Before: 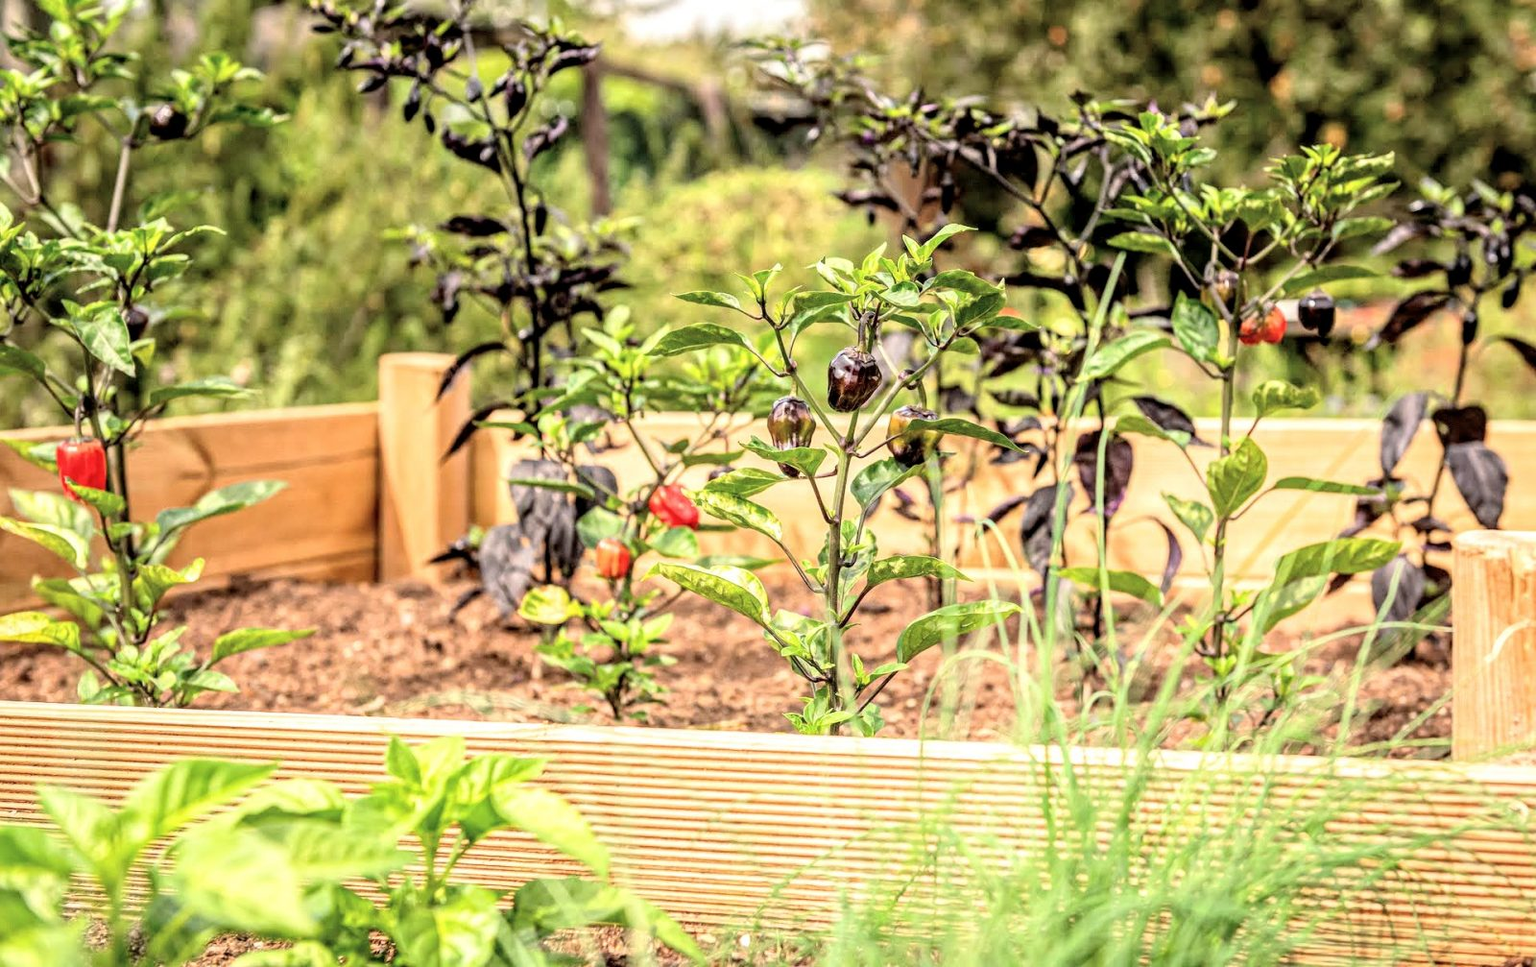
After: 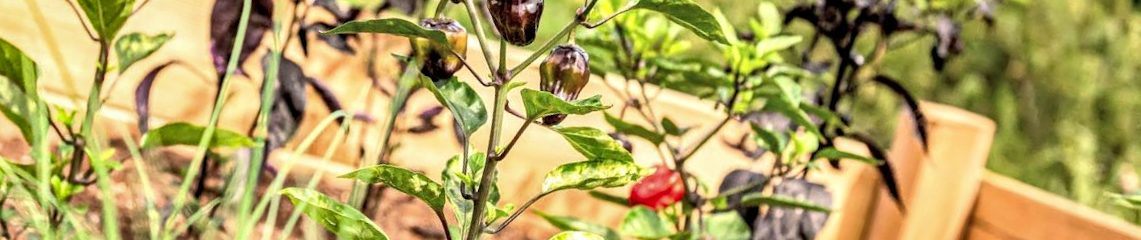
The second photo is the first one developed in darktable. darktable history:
shadows and highlights: soften with gaussian
tone equalizer: on, module defaults
crop and rotate: angle 16.12°, top 30.835%, bottom 35.653%
